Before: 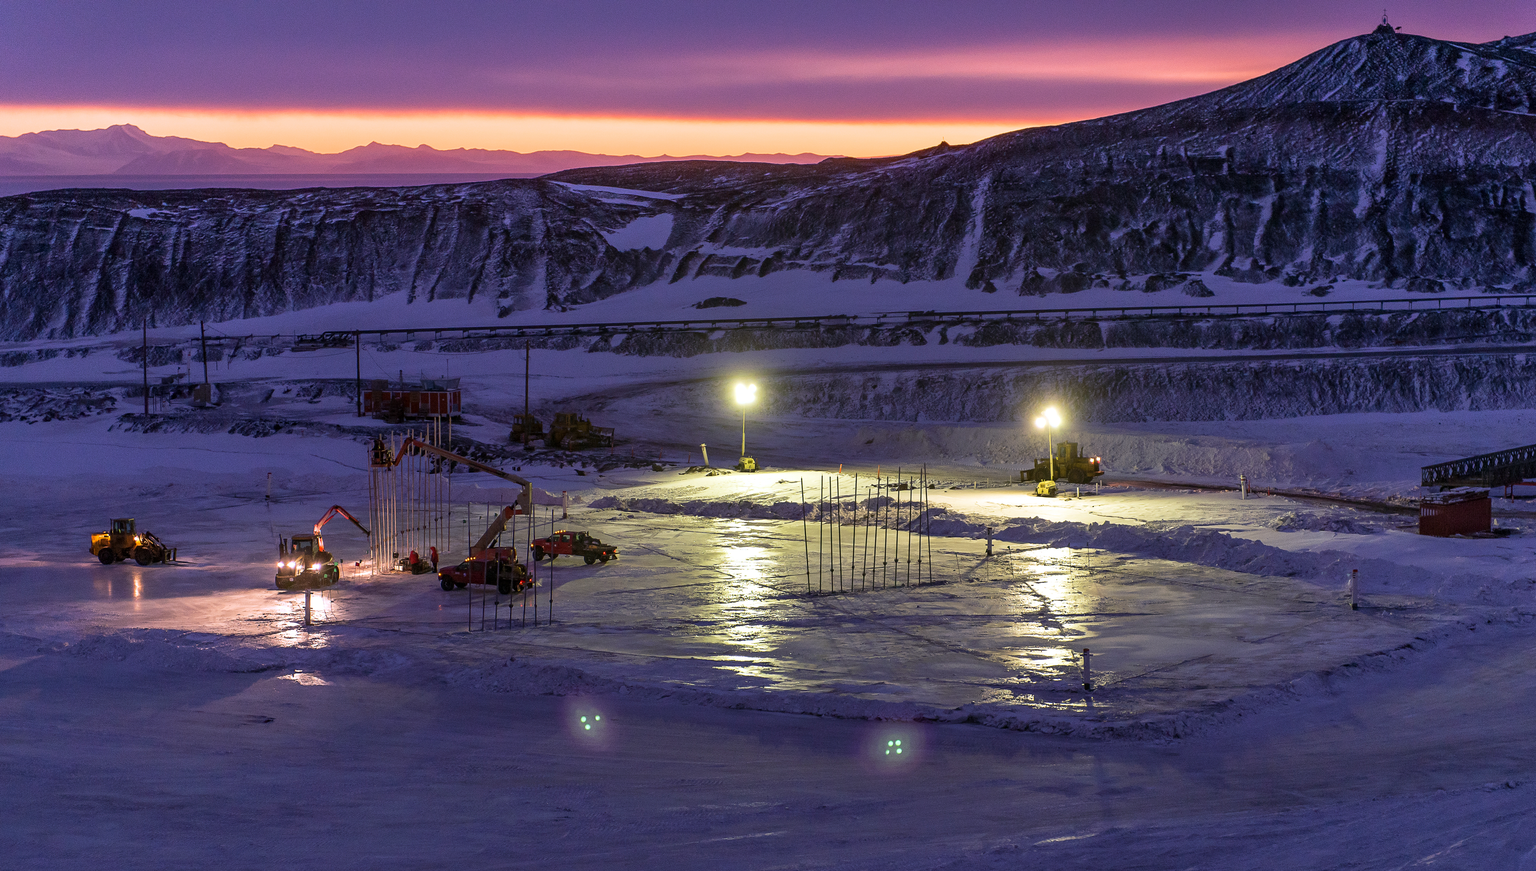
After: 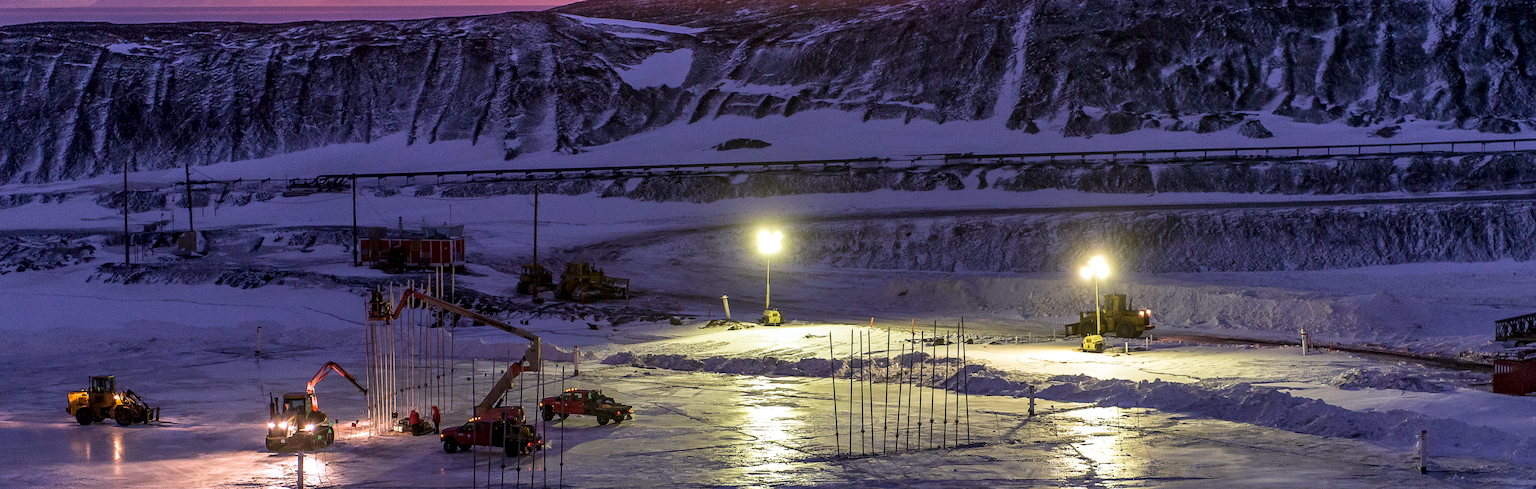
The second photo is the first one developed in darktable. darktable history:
crop: left 1.837%, top 19.342%, right 4.939%, bottom 28.256%
local contrast: on, module defaults
